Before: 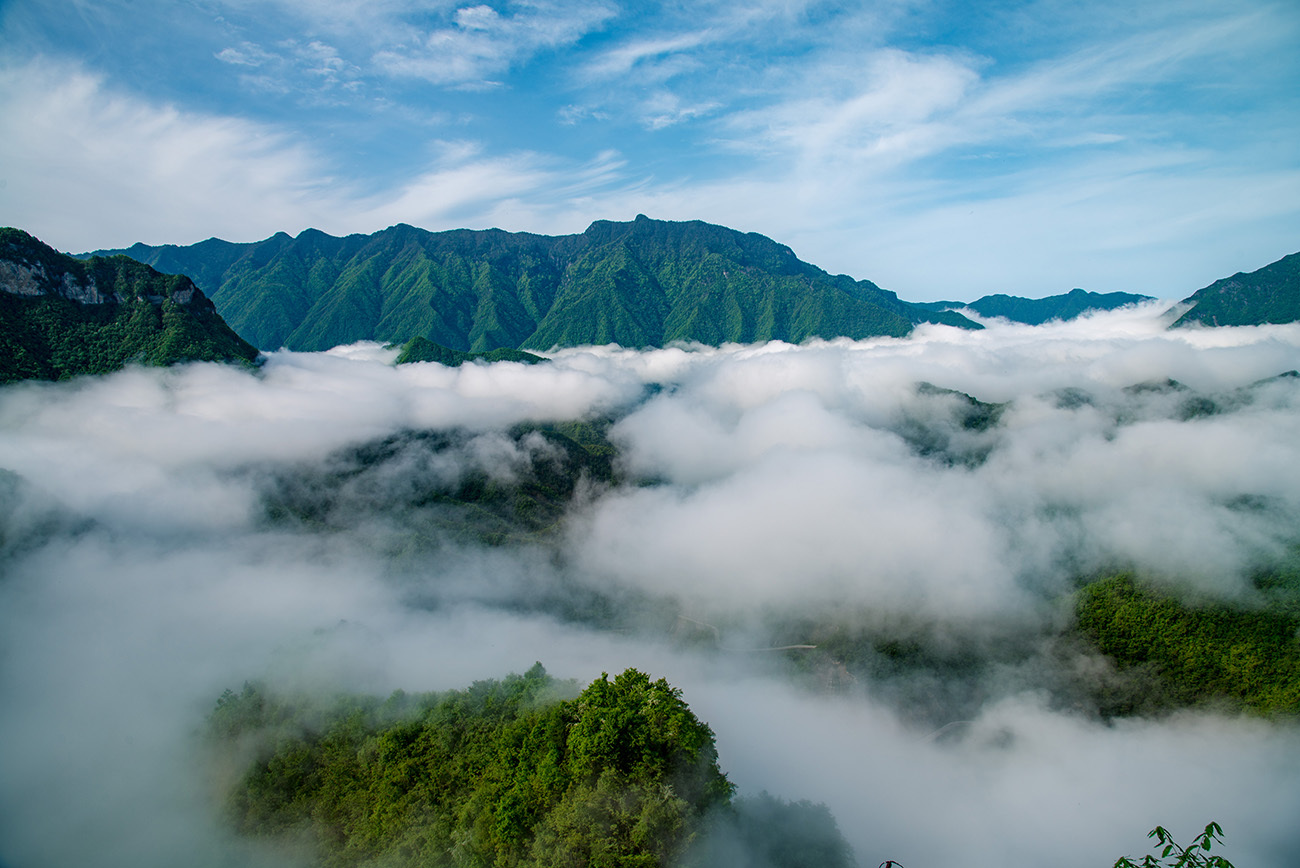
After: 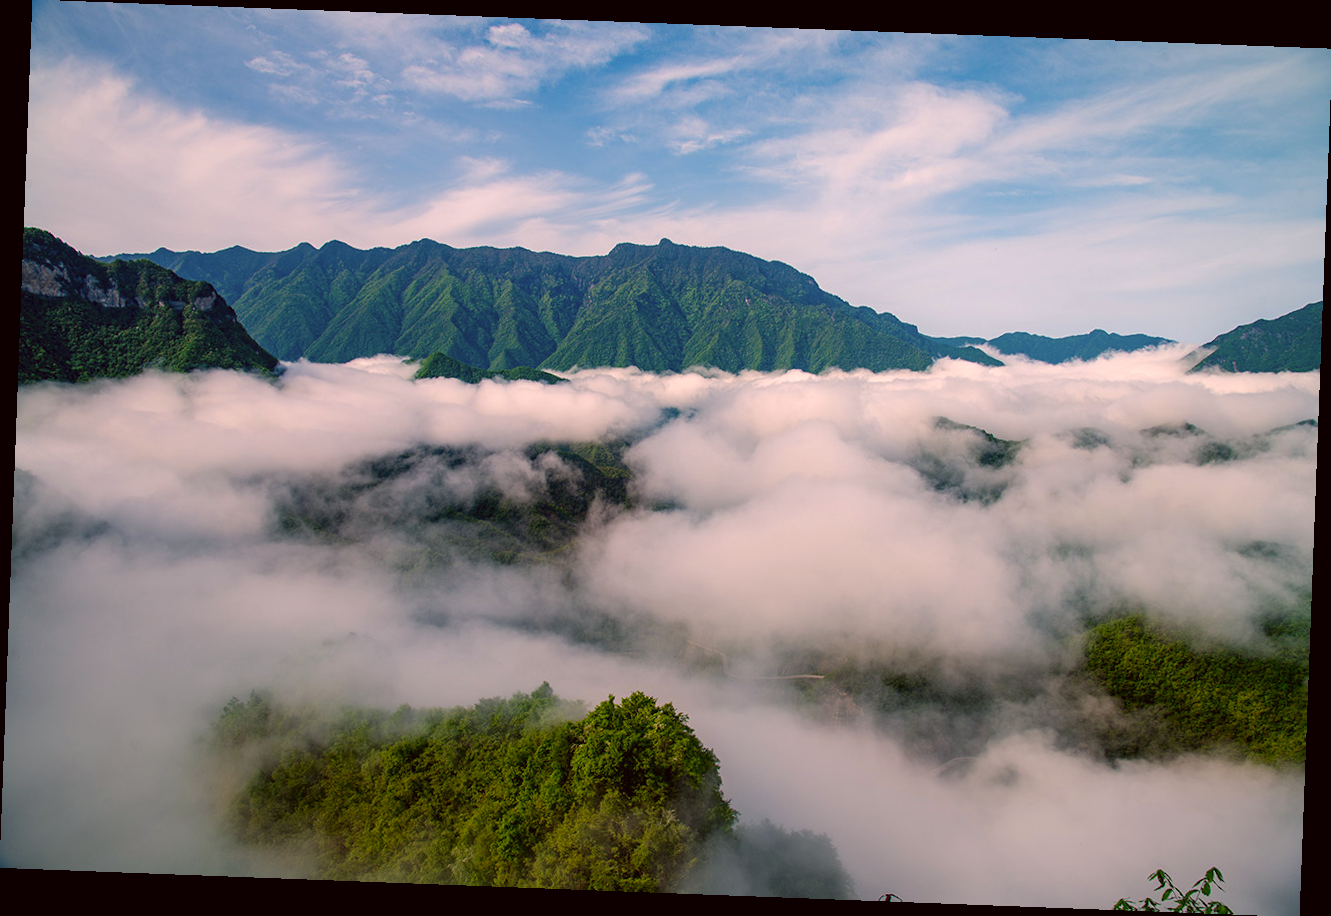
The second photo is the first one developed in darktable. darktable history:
color contrast: green-magenta contrast 1.1, blue-yellow contrast 1.1, unbound 0
color correction: highlights a* 11.96, highlights b* 11.58
rotate and perspective: rotation 2.17°, automatic cropping off
color balance: mode lift, gamma, gain (sRGB), lift [1, 1.049, 1, 1]
